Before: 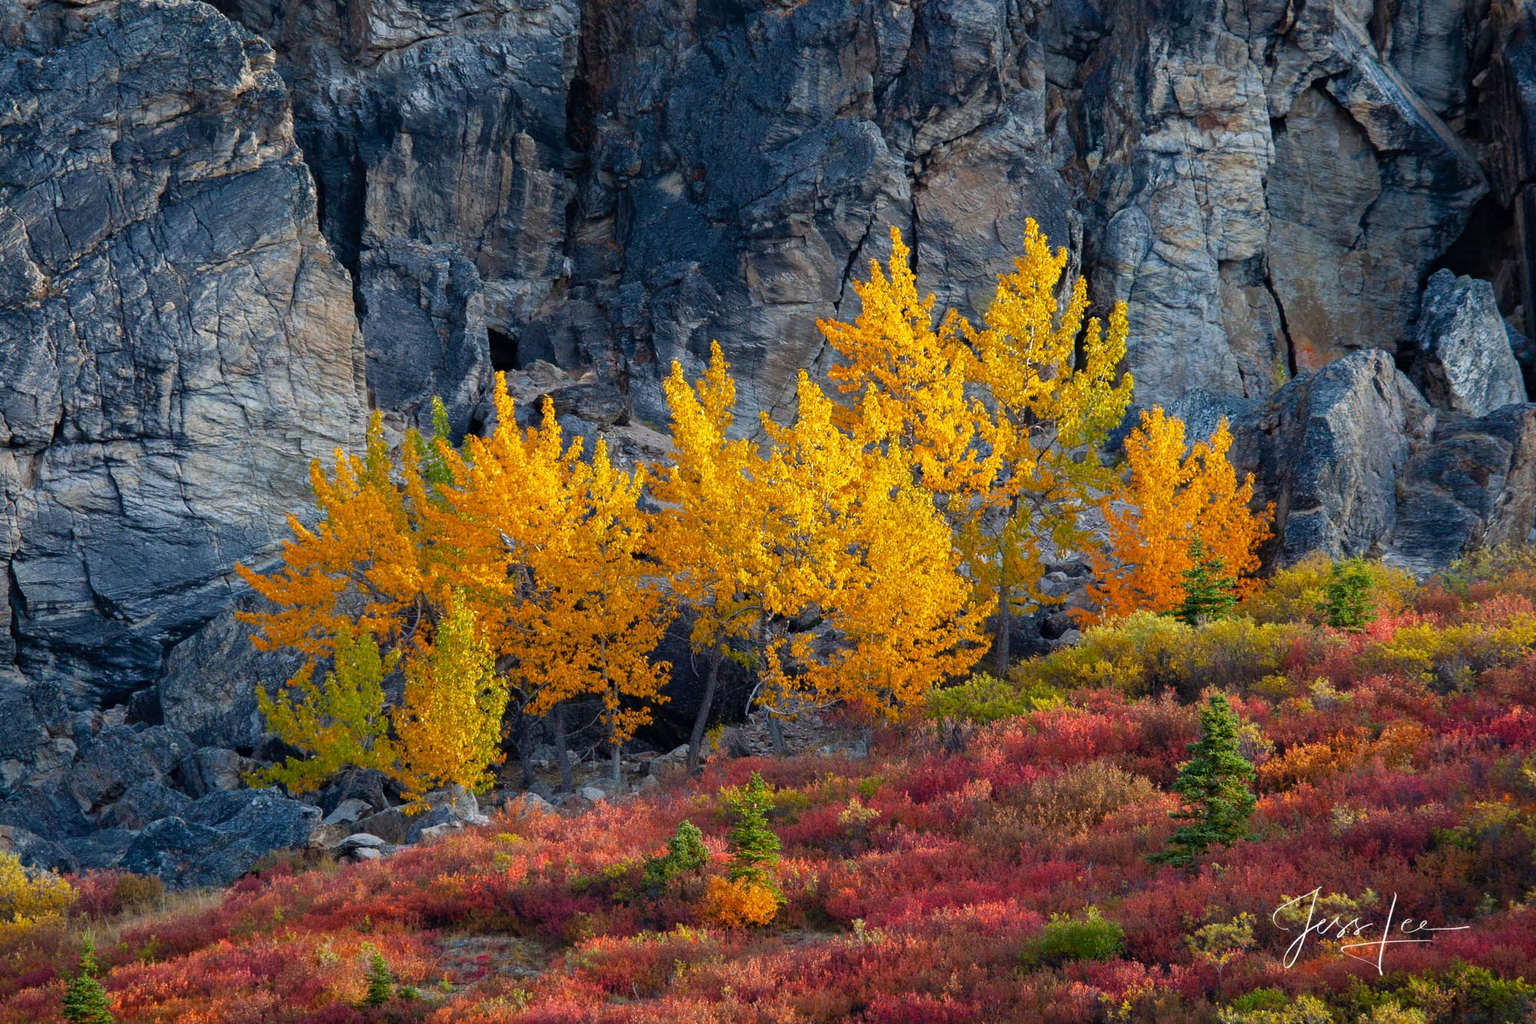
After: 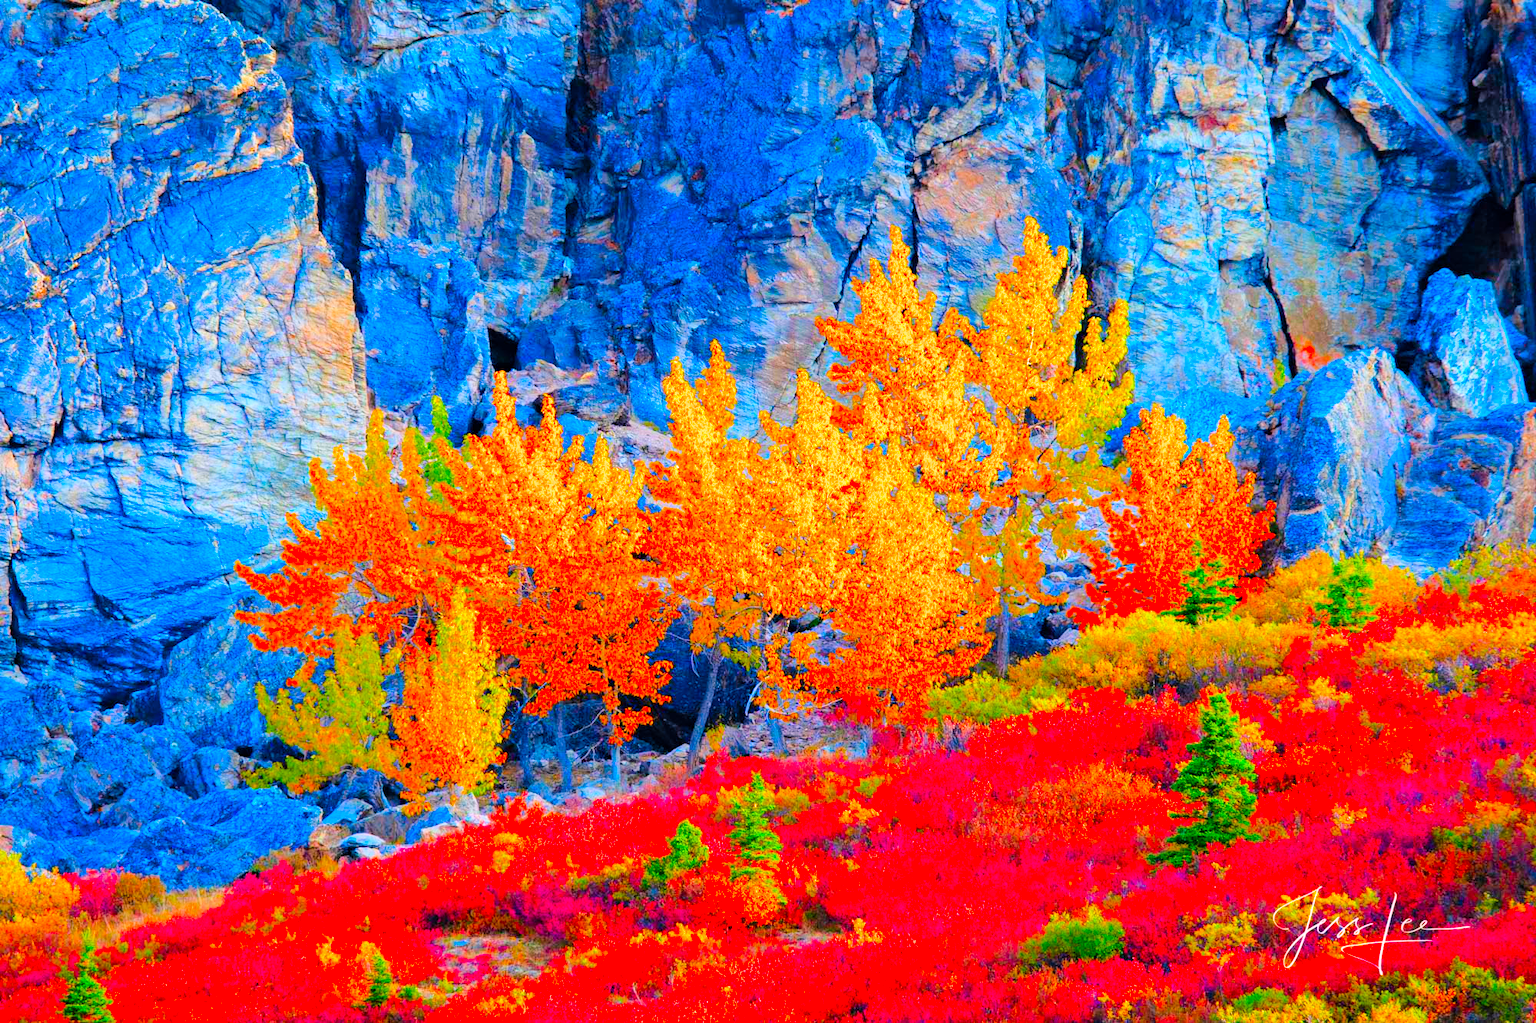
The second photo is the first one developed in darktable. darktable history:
color correction: highlights a* 1.51, highlights b* -1.81, saturation 2.52
filmic rgb: black relative exposure -7.65 EV, white relative exposure 4.56 EV, hardness 3.61, color science v6 (2022), iterations of high-quality reconstruction 0
color balance rgb: shadows lift › chroma 2.026%, shadows lift › hue 247.24°, perceptual saturation grading › global saturation 31.284%, perceptual brilliance grading › mid-tones 10.397%, perceptual brilliance grading › shadows 15.805%, contrast 4.254%
exposure: black level correction 0, exposure 1.47 EV, compensate highlight preservation false
